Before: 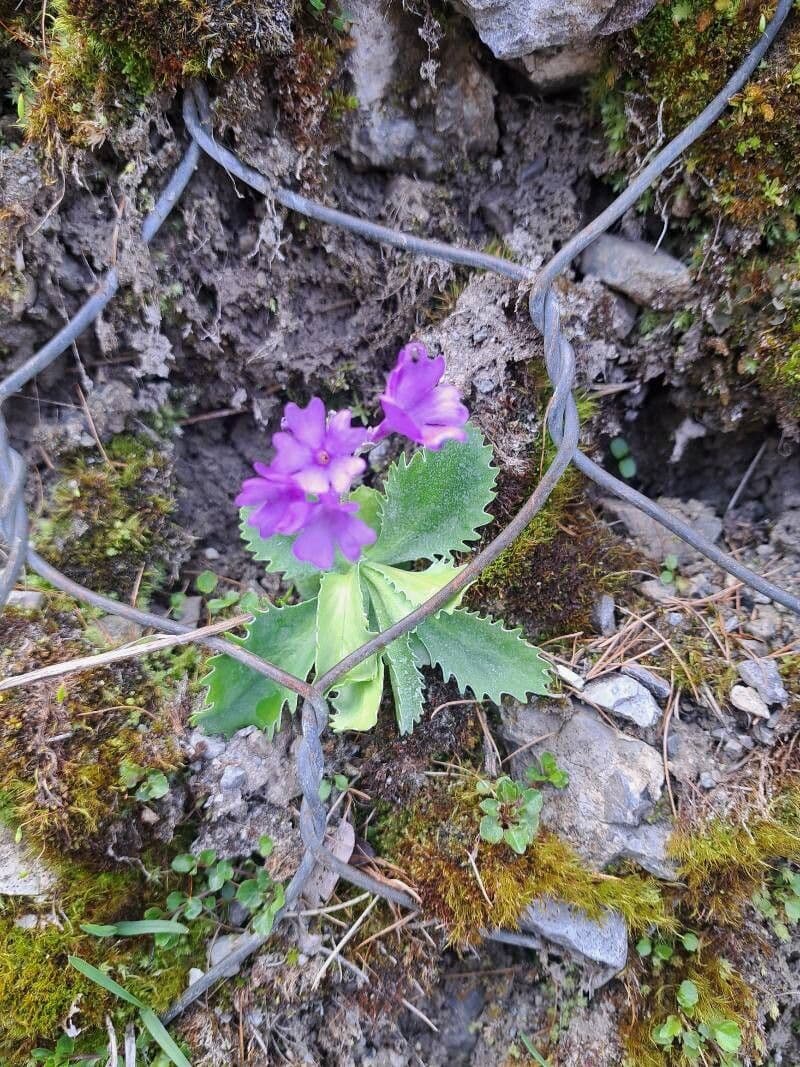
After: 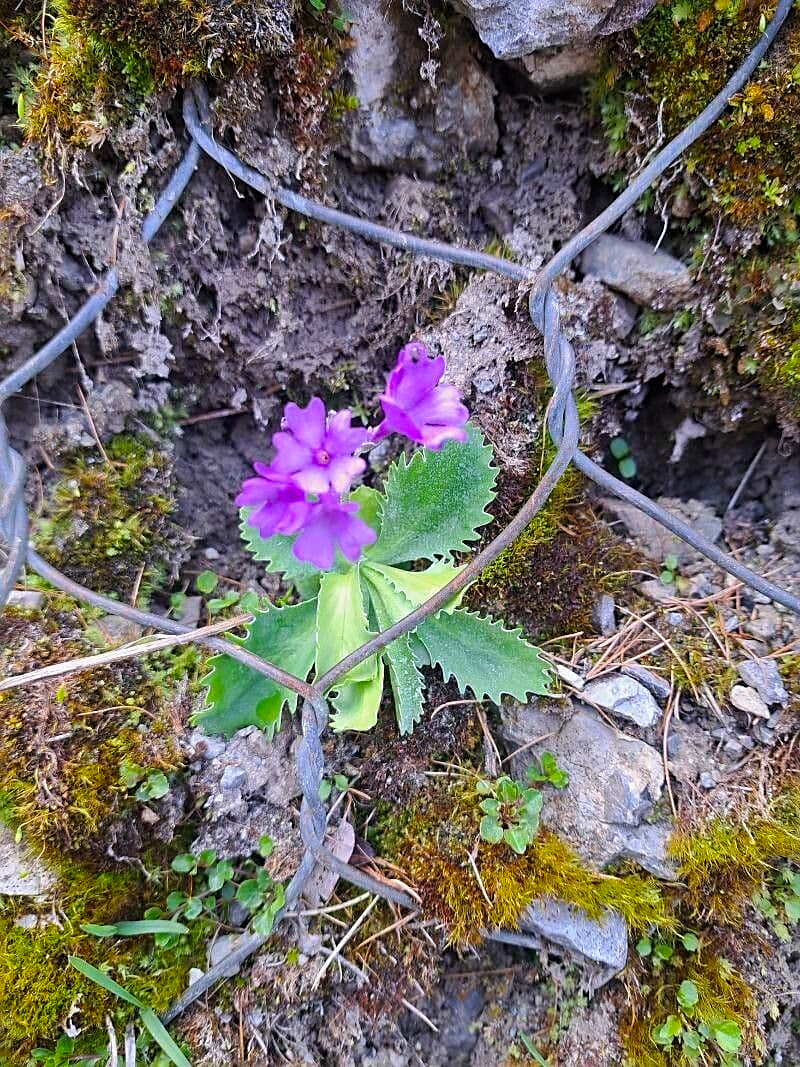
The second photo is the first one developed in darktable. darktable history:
color balance rgb: perceptual saturation grading › global saturation 25%, global vibrance 20%
sharpen: on, module defaults
